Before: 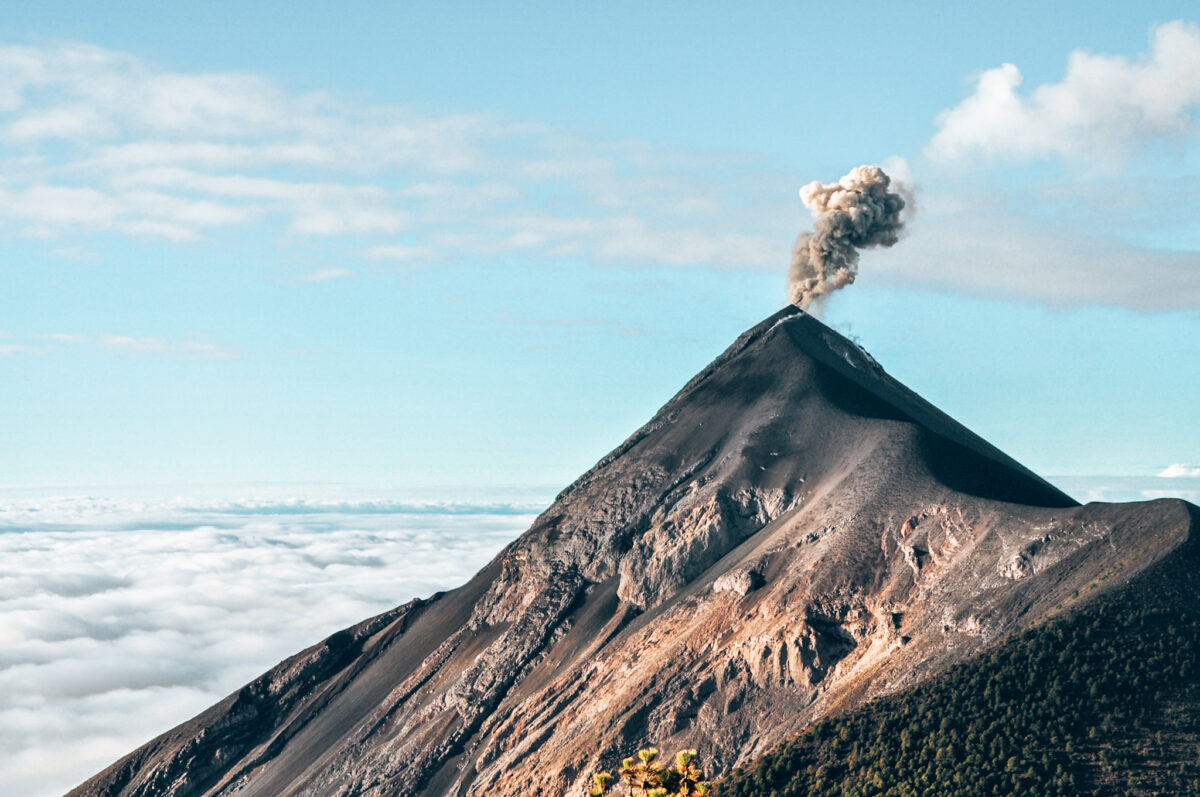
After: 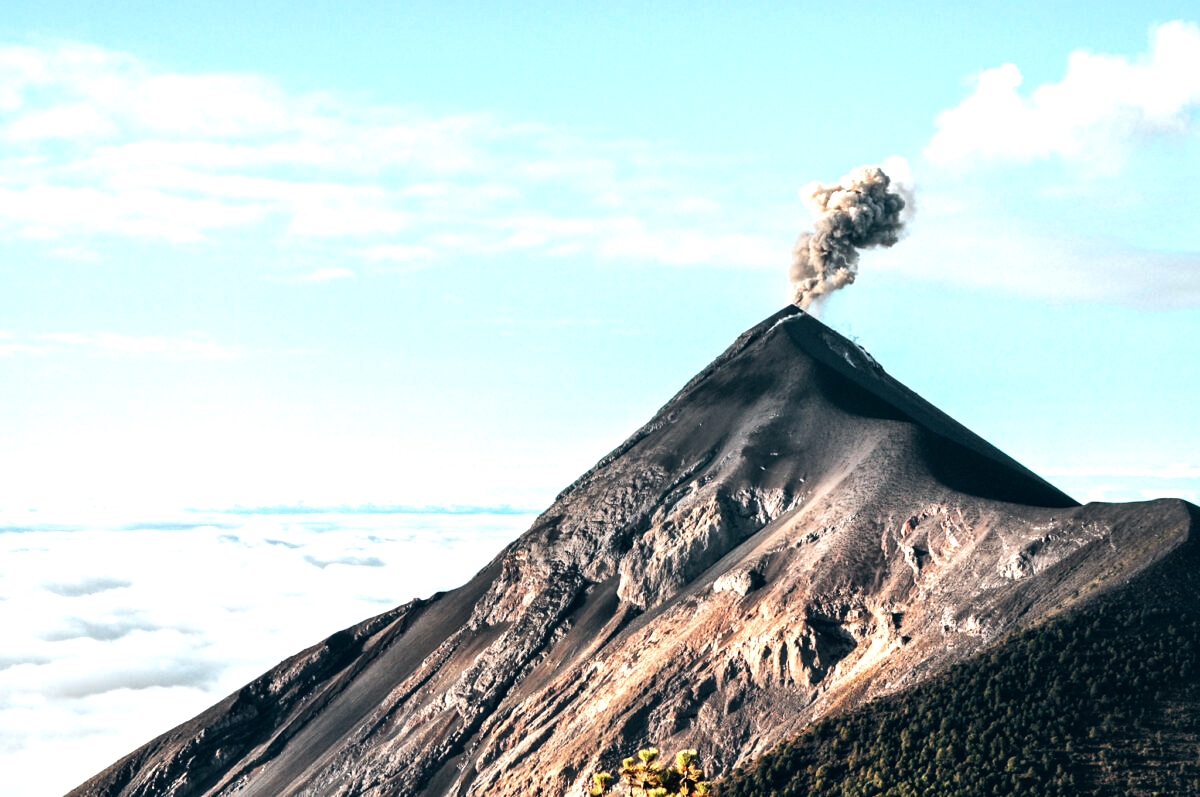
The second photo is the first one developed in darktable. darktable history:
tone equalizer: -8 EV -0.726 EV, -7 EV -0.676 EV, -6 EV -0.585 EV, -5 EV -0.364 EV, -3 EV 0.403 EV, -2 EV 0.6 EV, -1 EV 0.682 EV, +0 EV 0.727 EV, edges refinement/feathering 500, mask exposure compensation -1.57 EV, preserve details no
